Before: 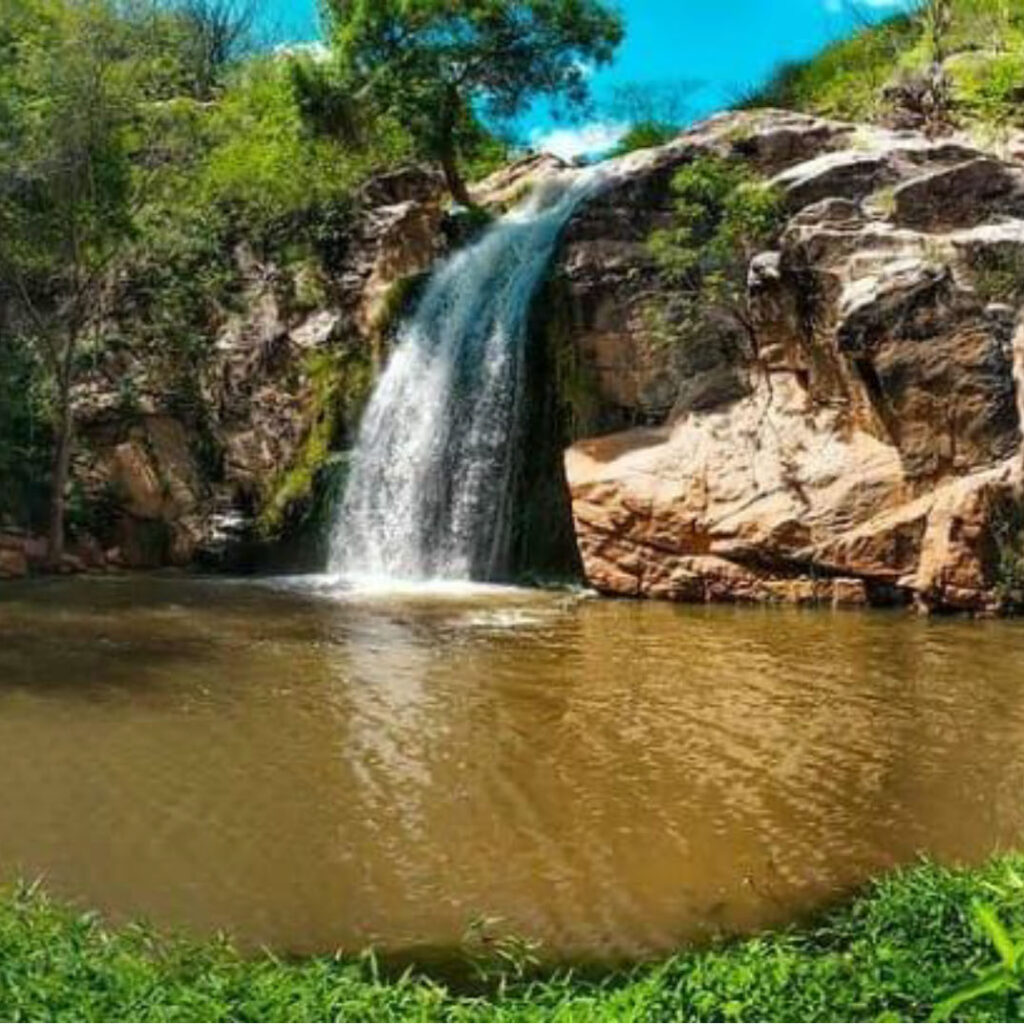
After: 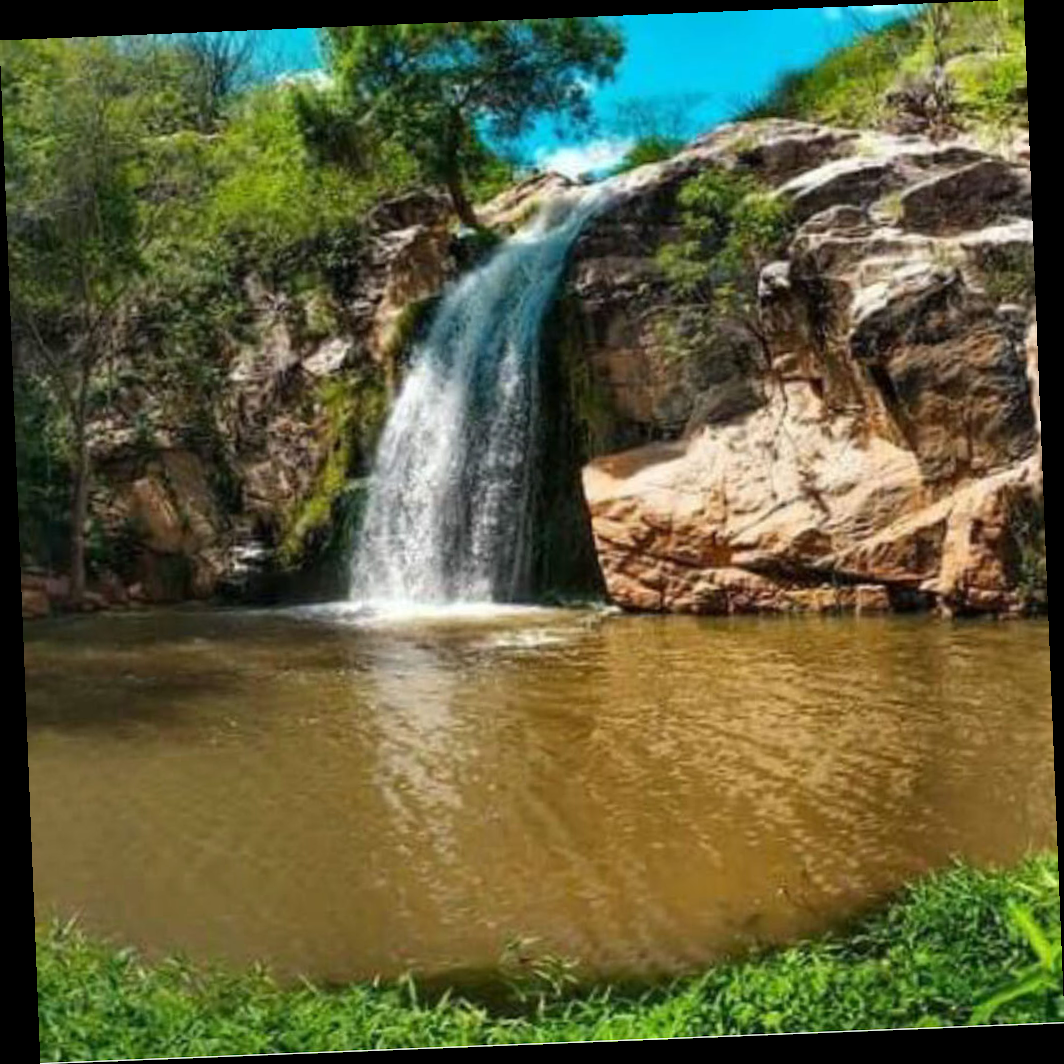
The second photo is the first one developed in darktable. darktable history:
rotate and perspective: rotation -2.29°, automatic cropping off
rgb levels: preserve colors max RGB
